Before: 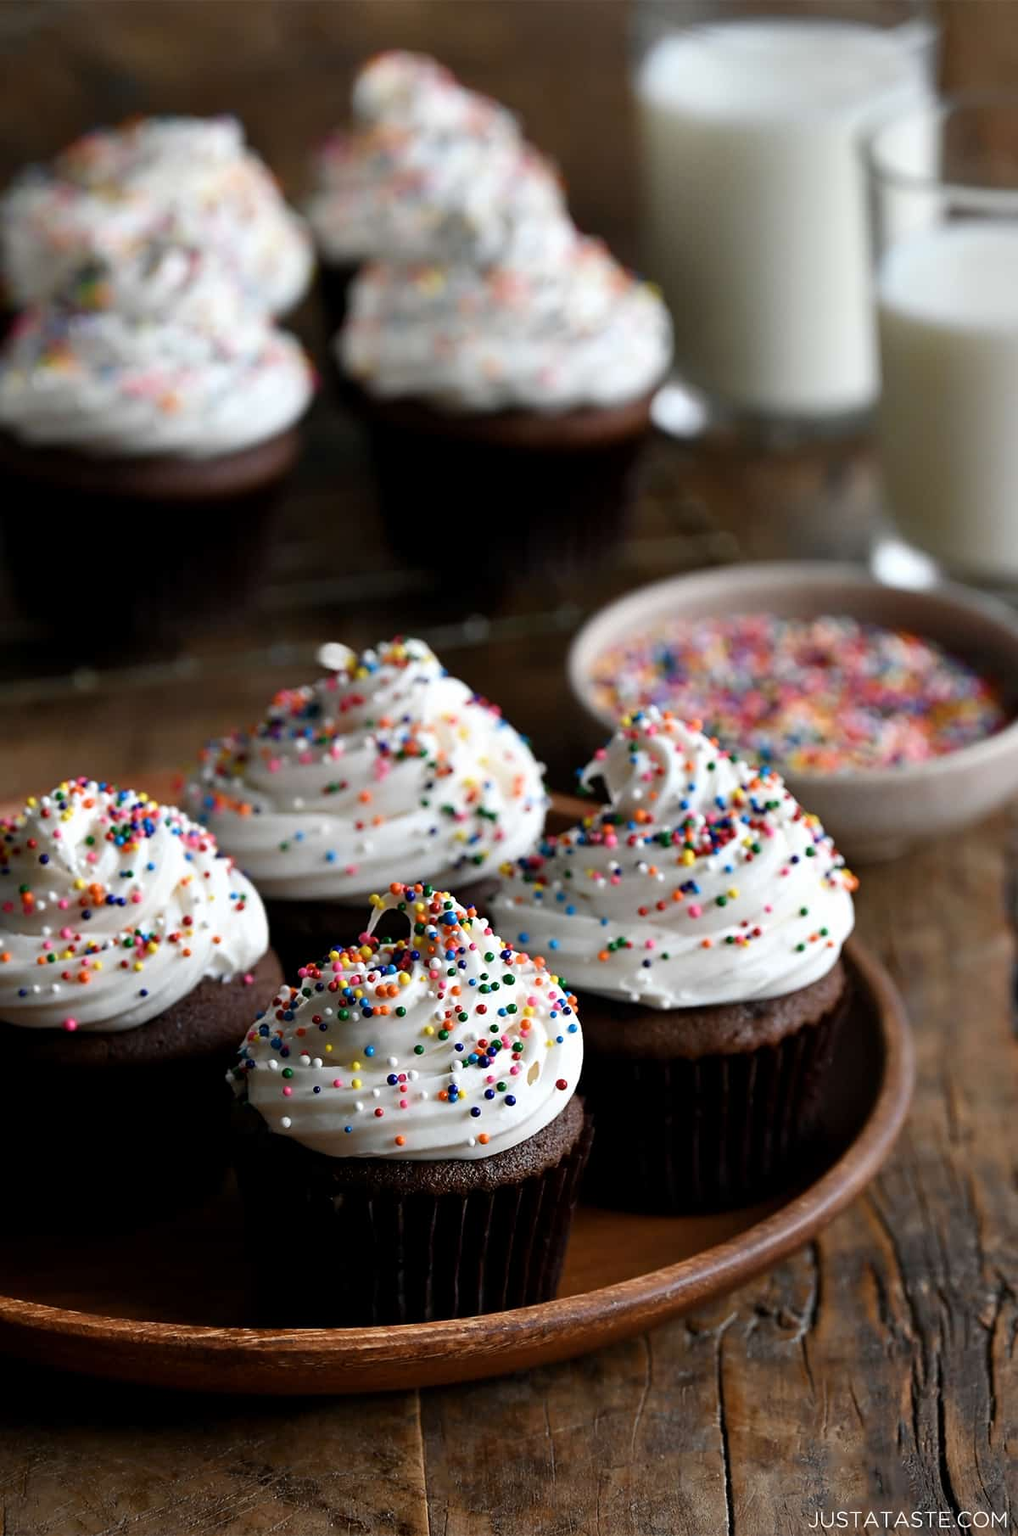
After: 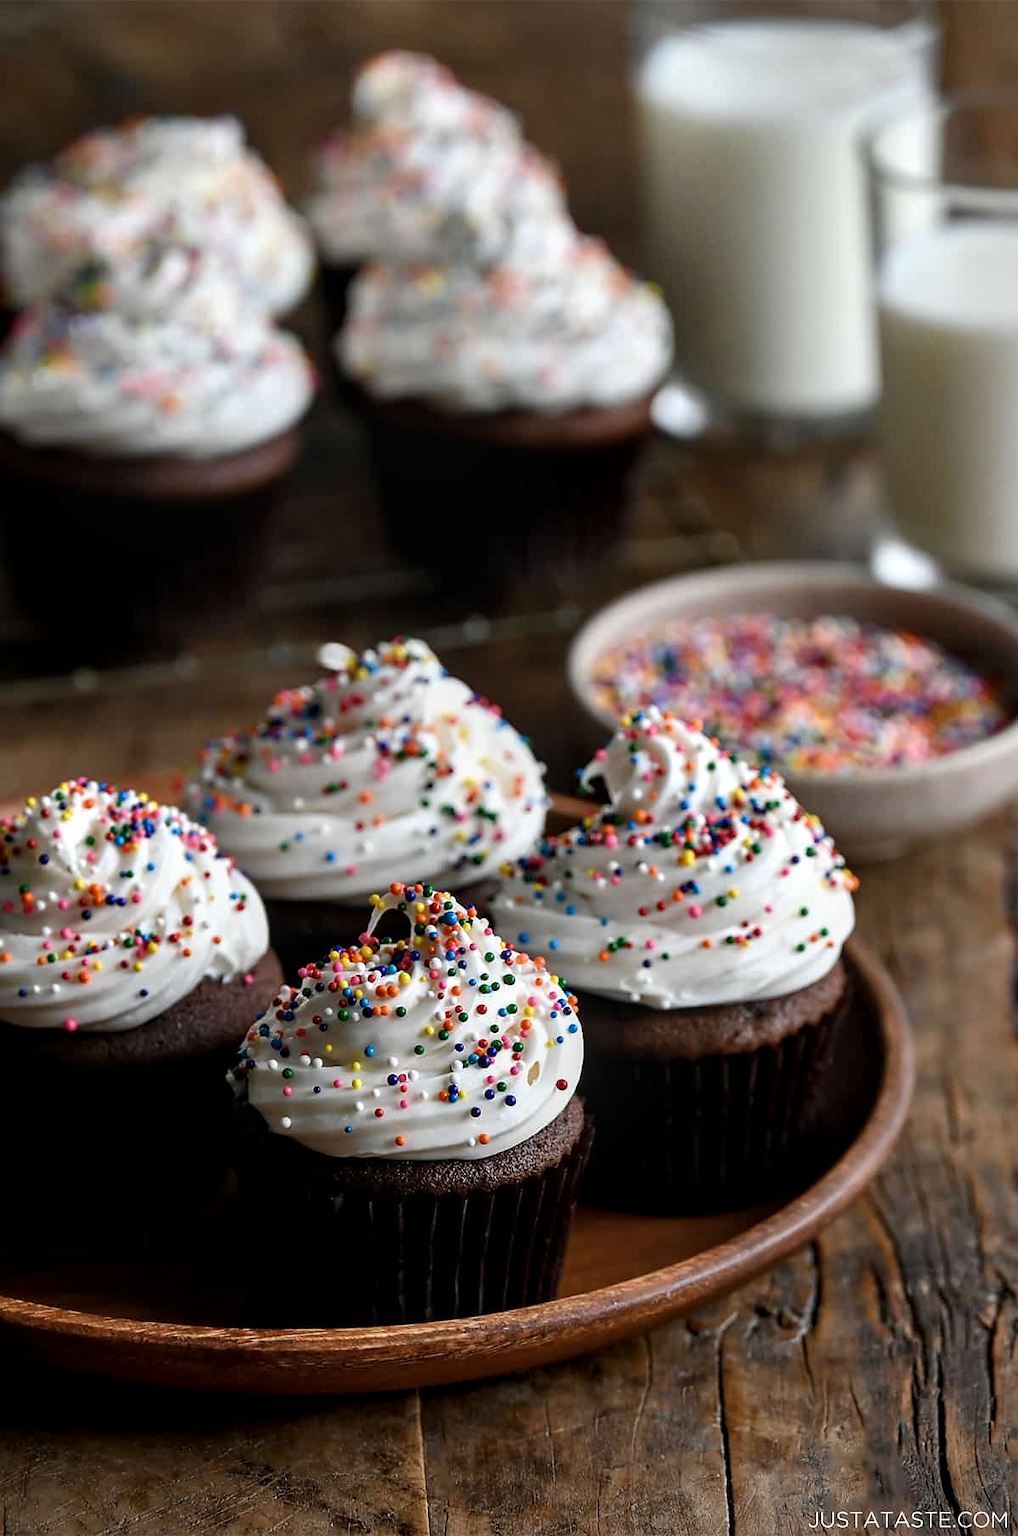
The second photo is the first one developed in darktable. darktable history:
sharpen: radius 1.022, threshold 0.939
local contrast: on, module defaults
